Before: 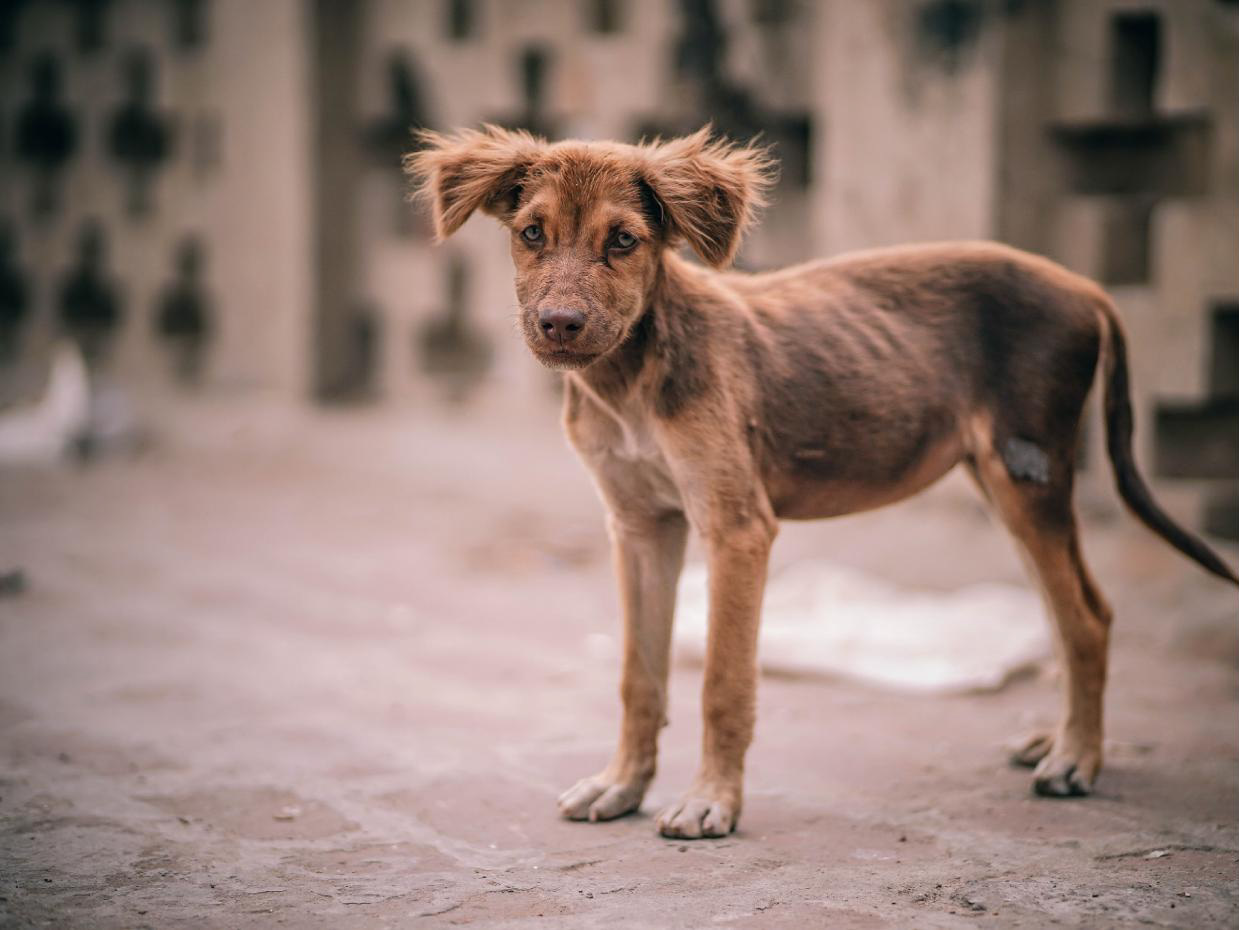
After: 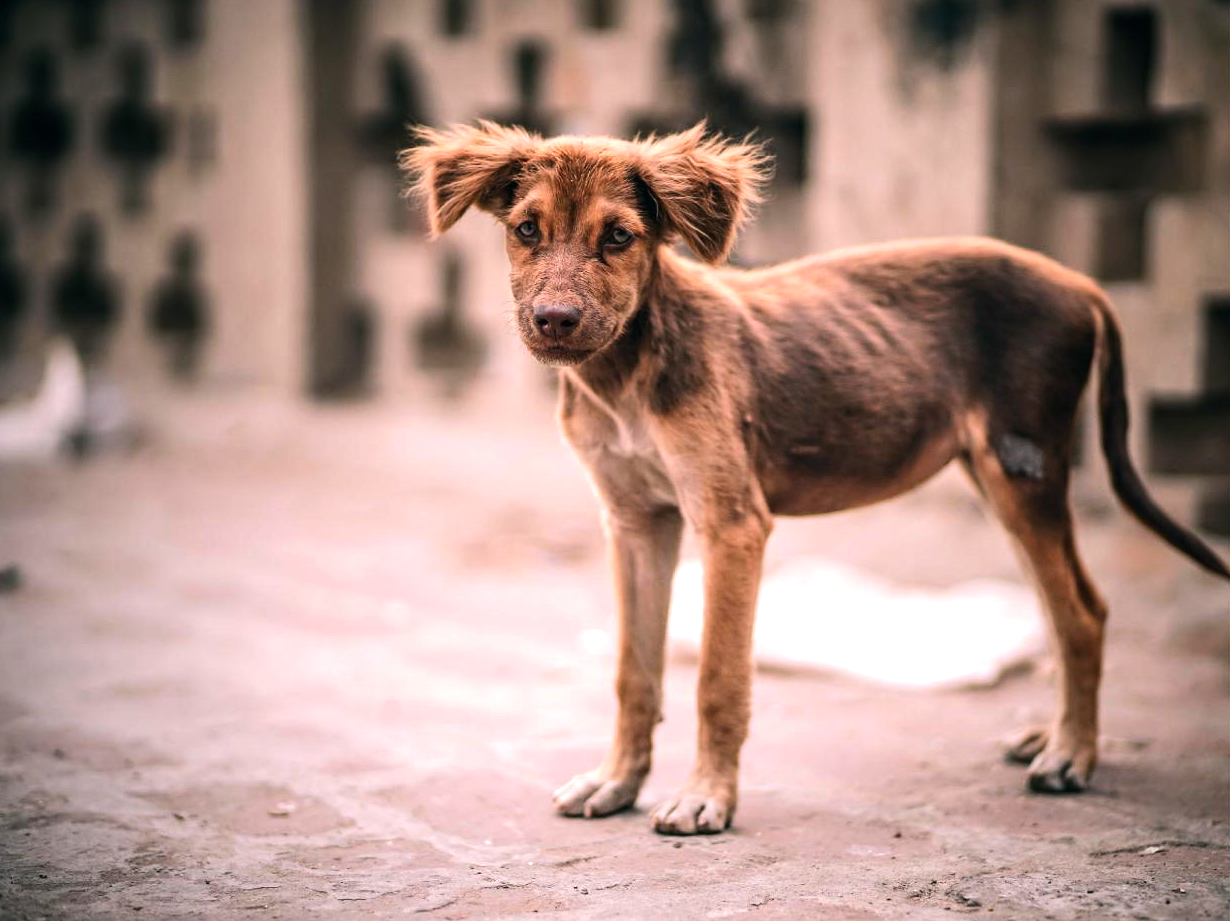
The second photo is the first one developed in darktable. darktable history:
crop: left 0.434%, top 0.485%, right 0.244%, bottom 0.386%
tone equalizer: -8 EV -0.75 EV, -7 EV -0.7 EV, -6 EV -0.6 EV, -5 EV -0.4 EV, -3 EV 0.4 EV, -2 EV 0.6 EV, -1 EV 0.7 EV, +0 EV 0.75 EV, edges refinement/feathering 500, mask exposure compensation -1.57 EV, preserve details no
